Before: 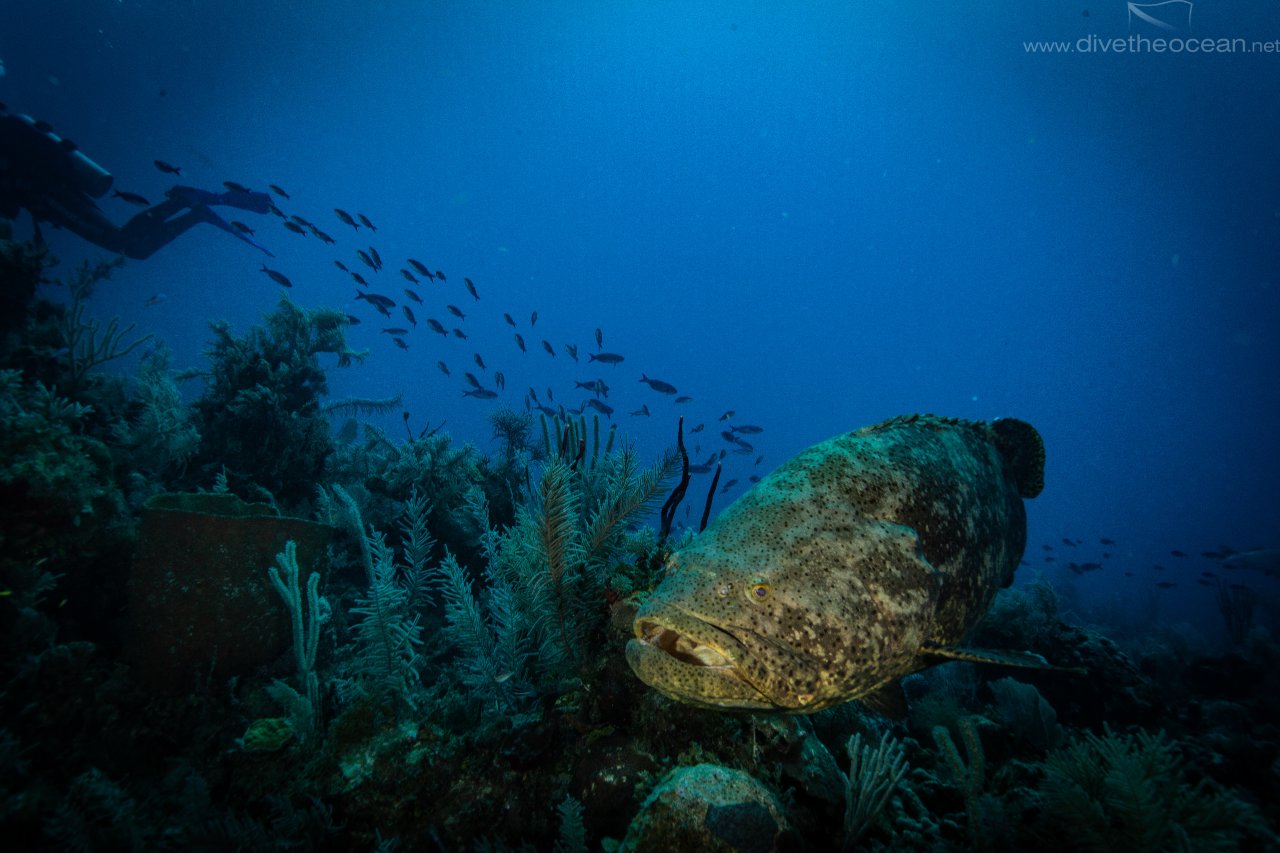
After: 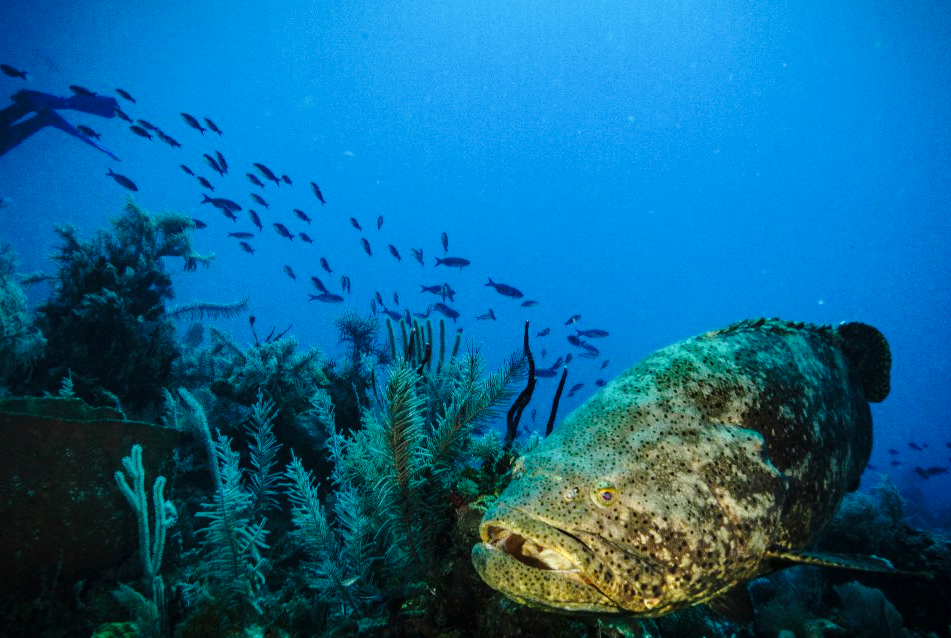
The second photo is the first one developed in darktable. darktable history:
exposure: exposure 0.296 EV, compensate exposure bias true, compensate highlight preservation false
base curve: curves: ch0 [(0, 0) (0.028, 0.03) (0.121, 0.232) (0.46, 0.748) (0.859, 0.968) (1, 1)], preserve colors none
crop and rotate: left 12.055%, top 11.415%, right 13.623%, bottom 13.732%
